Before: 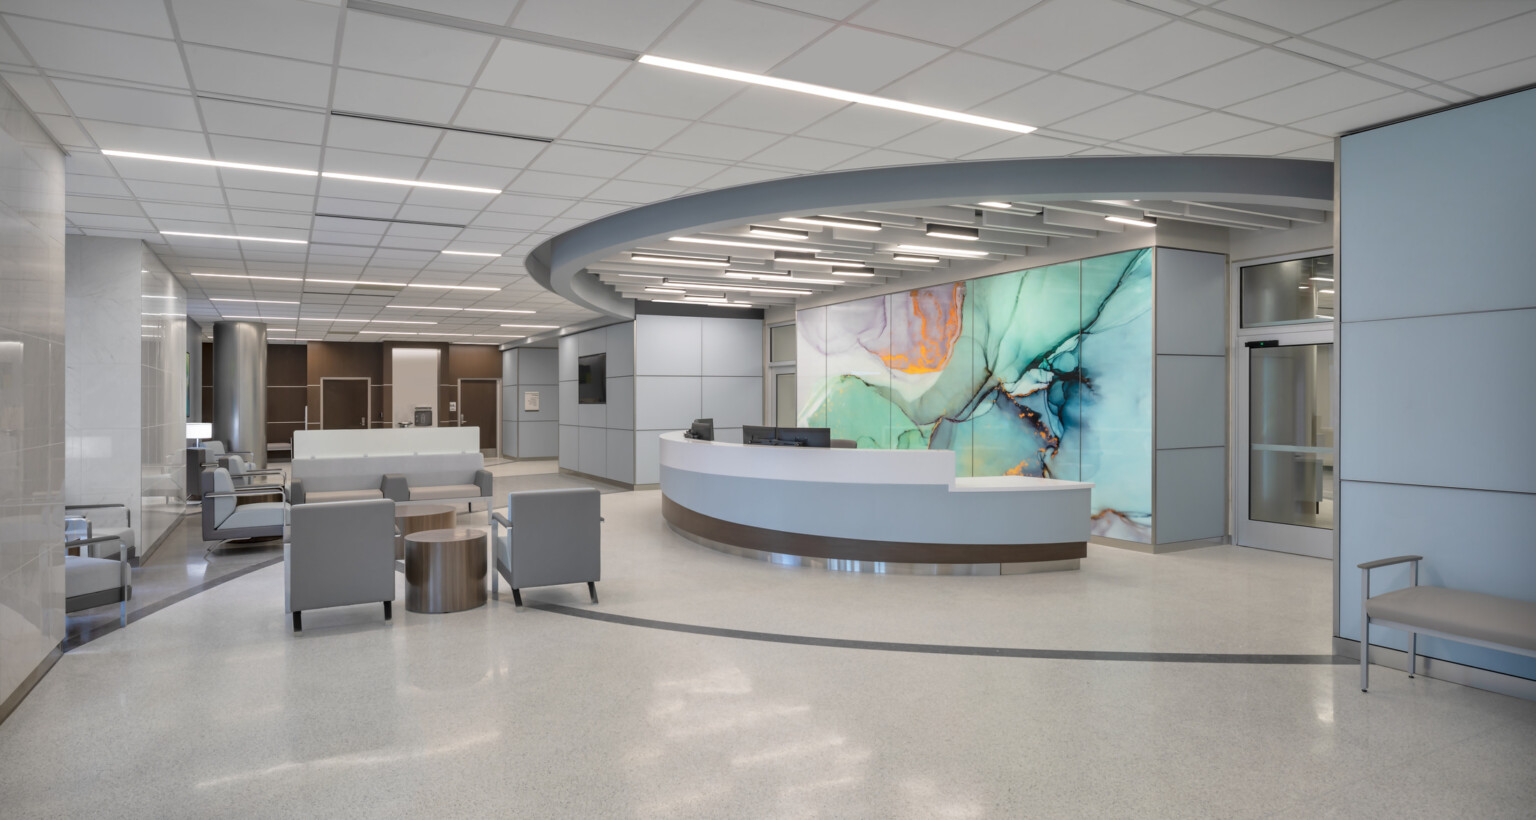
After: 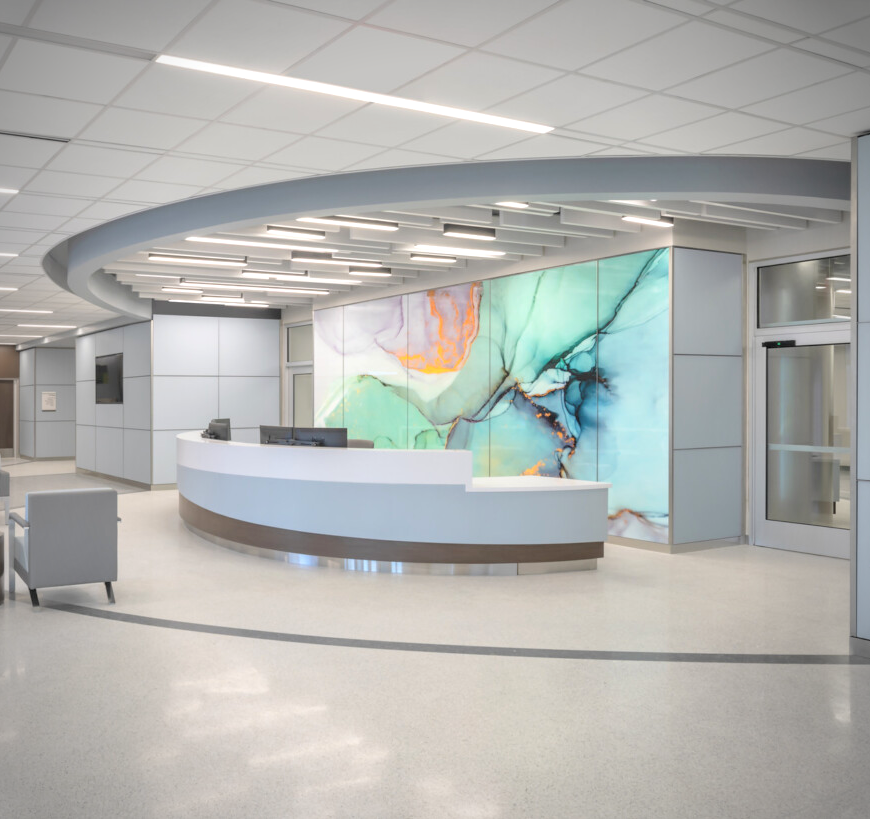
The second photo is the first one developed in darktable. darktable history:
vignetting: on, module defaults
exposure: exposure 0.3 EV, compensate highlight preservation false
contrast brightness saturation: brightness 0.151
crop: left 31.478%, top 0.005%, right 11.833%
